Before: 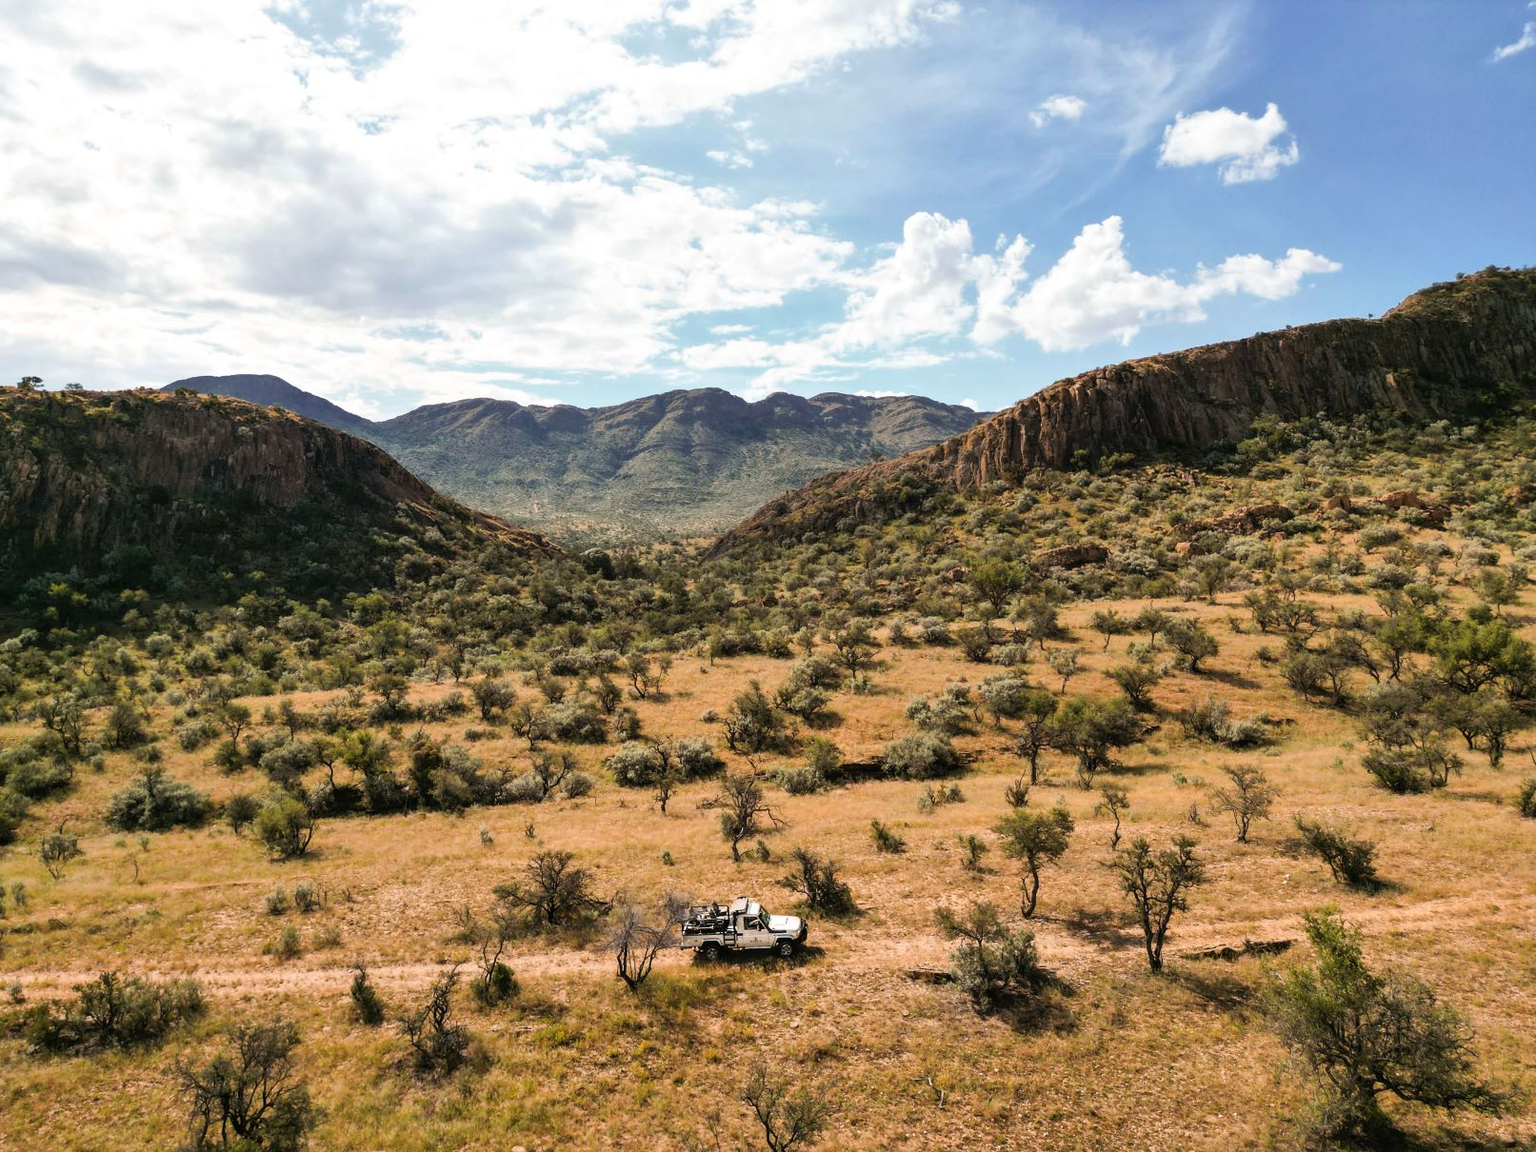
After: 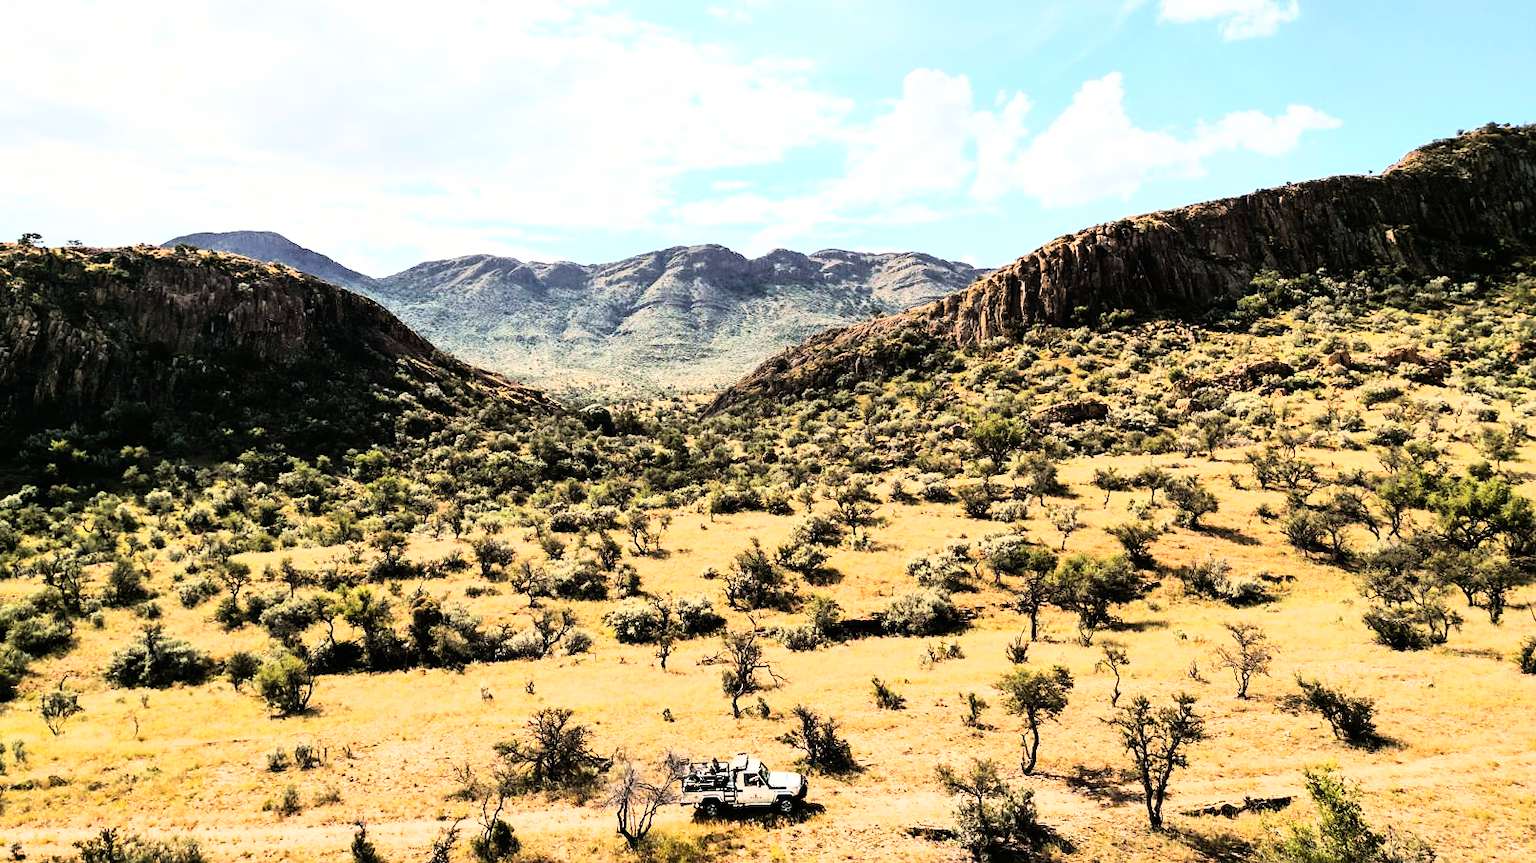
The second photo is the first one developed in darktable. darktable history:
crop and rotate: top 12.5%, bottom 12.5%
rgb curve: curves: ch0 [(0, 0) (0.21, 0.15) (0.24, 0.21) (0.5, 0.75) (0.75, 0.96) (0.89, 0.99) (1, 1)]; ch1 [(0, 0.02) (0.21, 0.13) (0.25, 0.2) (0.5, 0.67) (0.75, 0.9) (0.89, 0.97) (1, 1)]; ch2 [(0, 0.02) (0.21, 0.13) (0.25, 0.2) (0.5, 0.67) (0.75, 0.9) (0.89, 0.97) (1, 1)], compensate middle gray true
sharpen: amount 0.2
